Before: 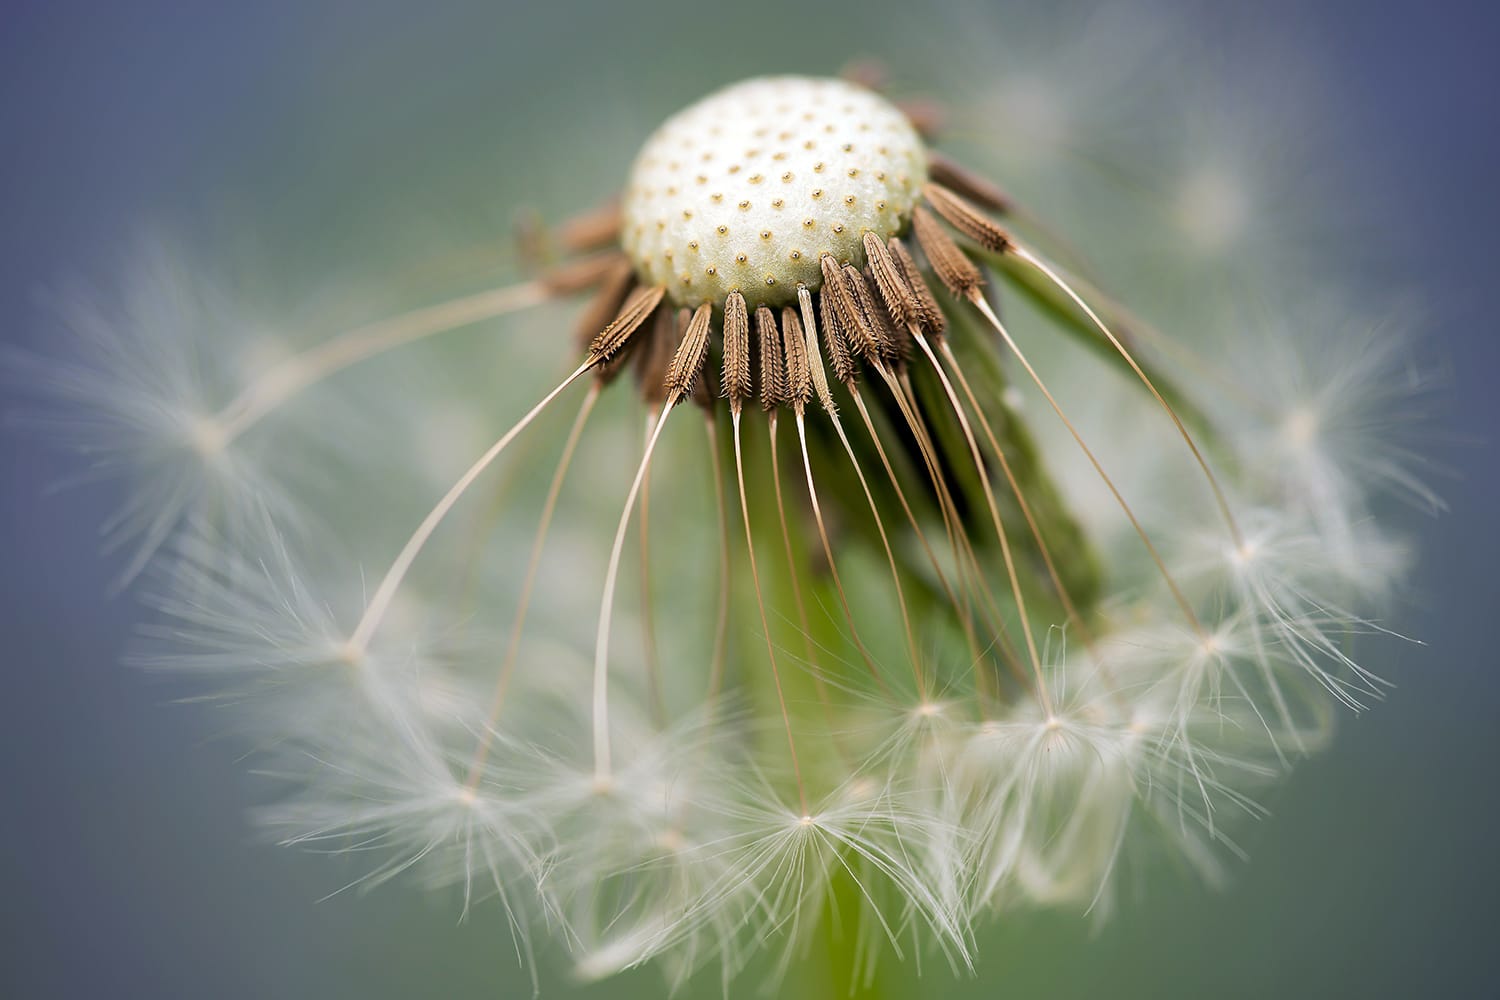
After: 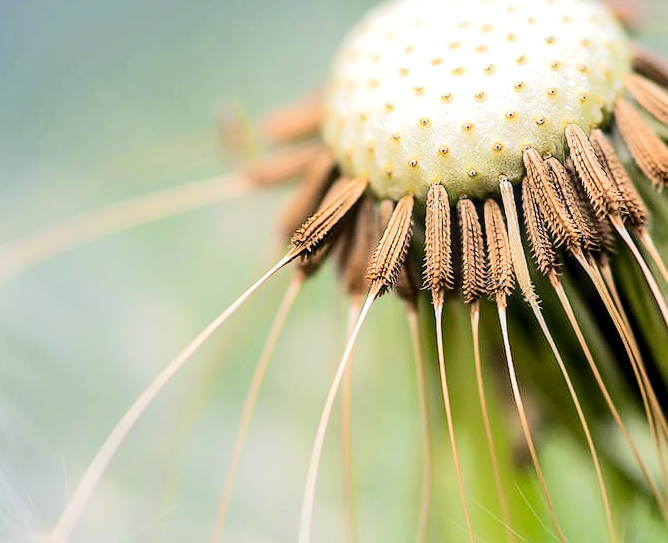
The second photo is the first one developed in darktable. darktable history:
local contrast: on, module defaults
crop: left 19.924%, top 10.848%, right 35.543%, bottom 34.776%
tone equalizer: -7 EV 0.145 EV, -6 EV 0.57 EV, -5 EV 1.13 EV, -4 EV 1.31 EV, -3 EV 1.16 EV, -2 EV 0.6 EV, -1 EV 0.149 EV, edges refinement/feathering 500, mask exposure compensation -1.57 EV, preserve details no
